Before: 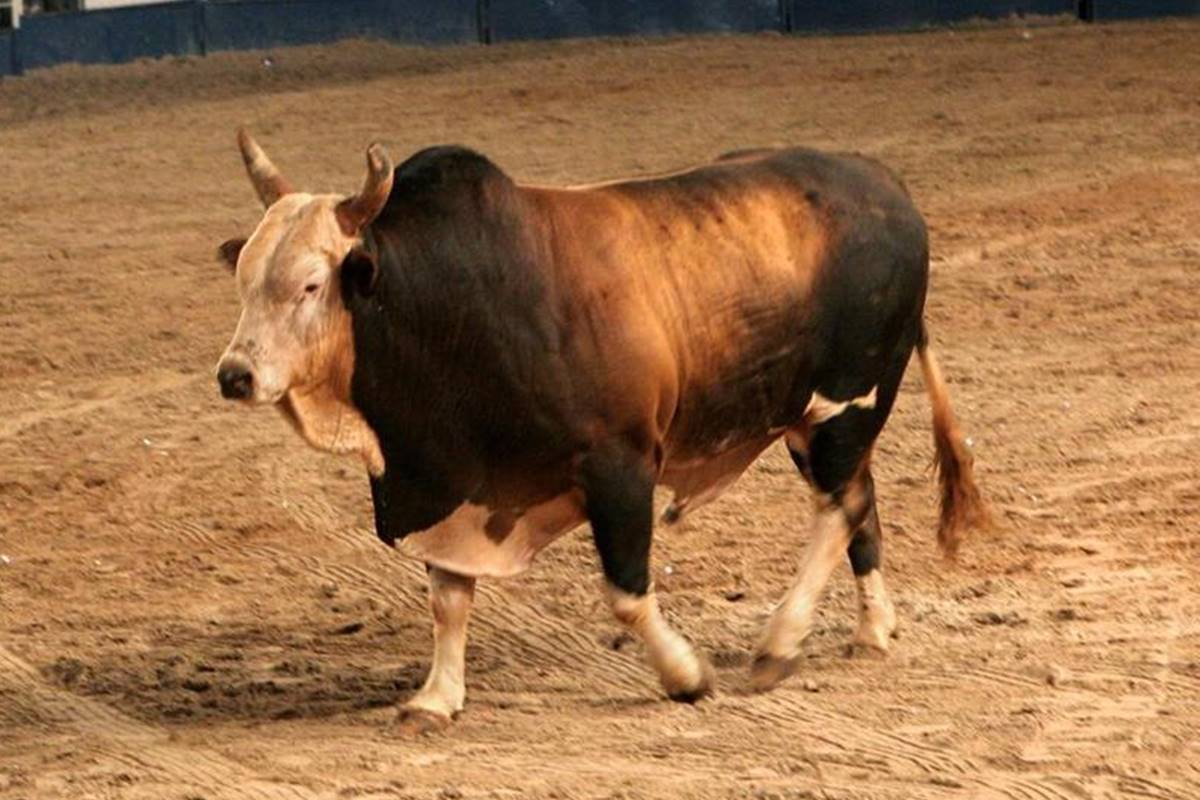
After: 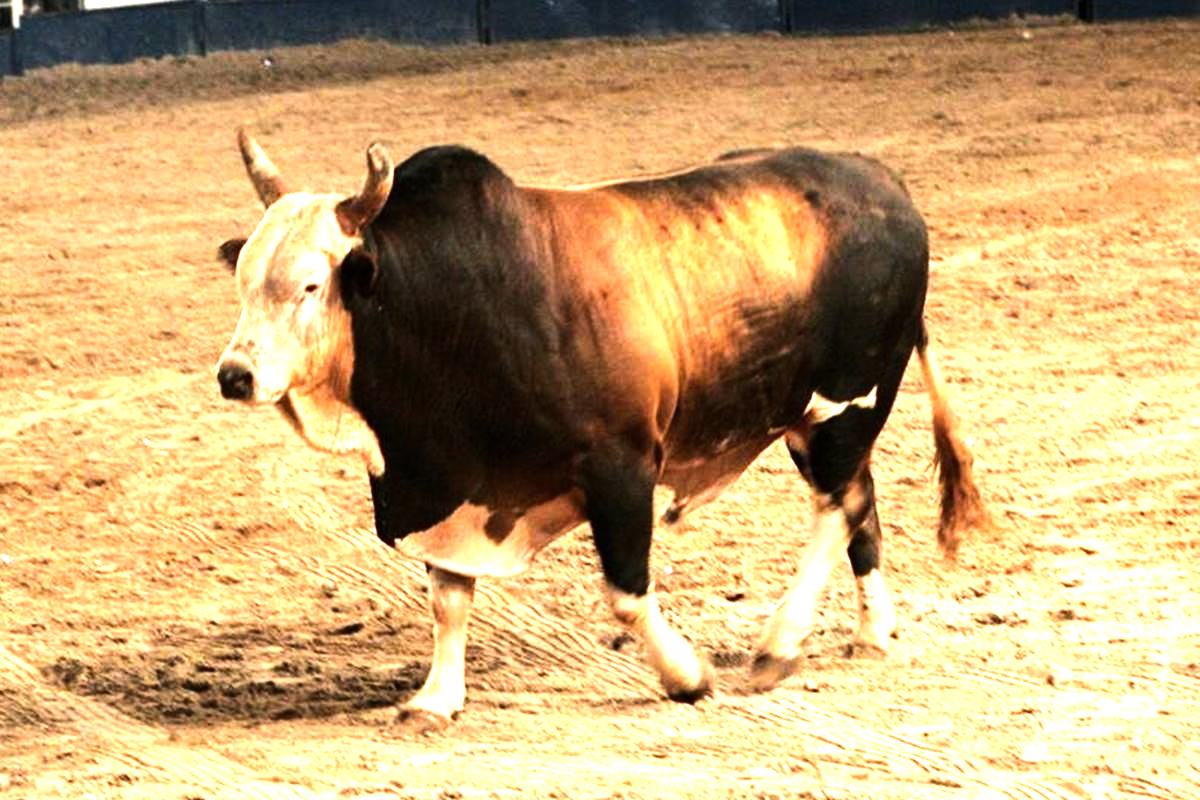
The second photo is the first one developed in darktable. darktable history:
exposure: black level correction 0, exposure 0.7 EV, compensate exposure bias true, compensate highlight preservation false
tone equalizer: -8 EV -1.08 EV, -7 EV -1.01 EV, -6 EV -0.867 EV, -5 EV -0.578 EV, -3 EV 0.578 EV, -2 EV 0.867 EV, -1 EV 1.01 EV, +0 EV 1.08 EV, edges refinement/feathering 500, mask exposure compensation -1.57 EV, preserve details no
